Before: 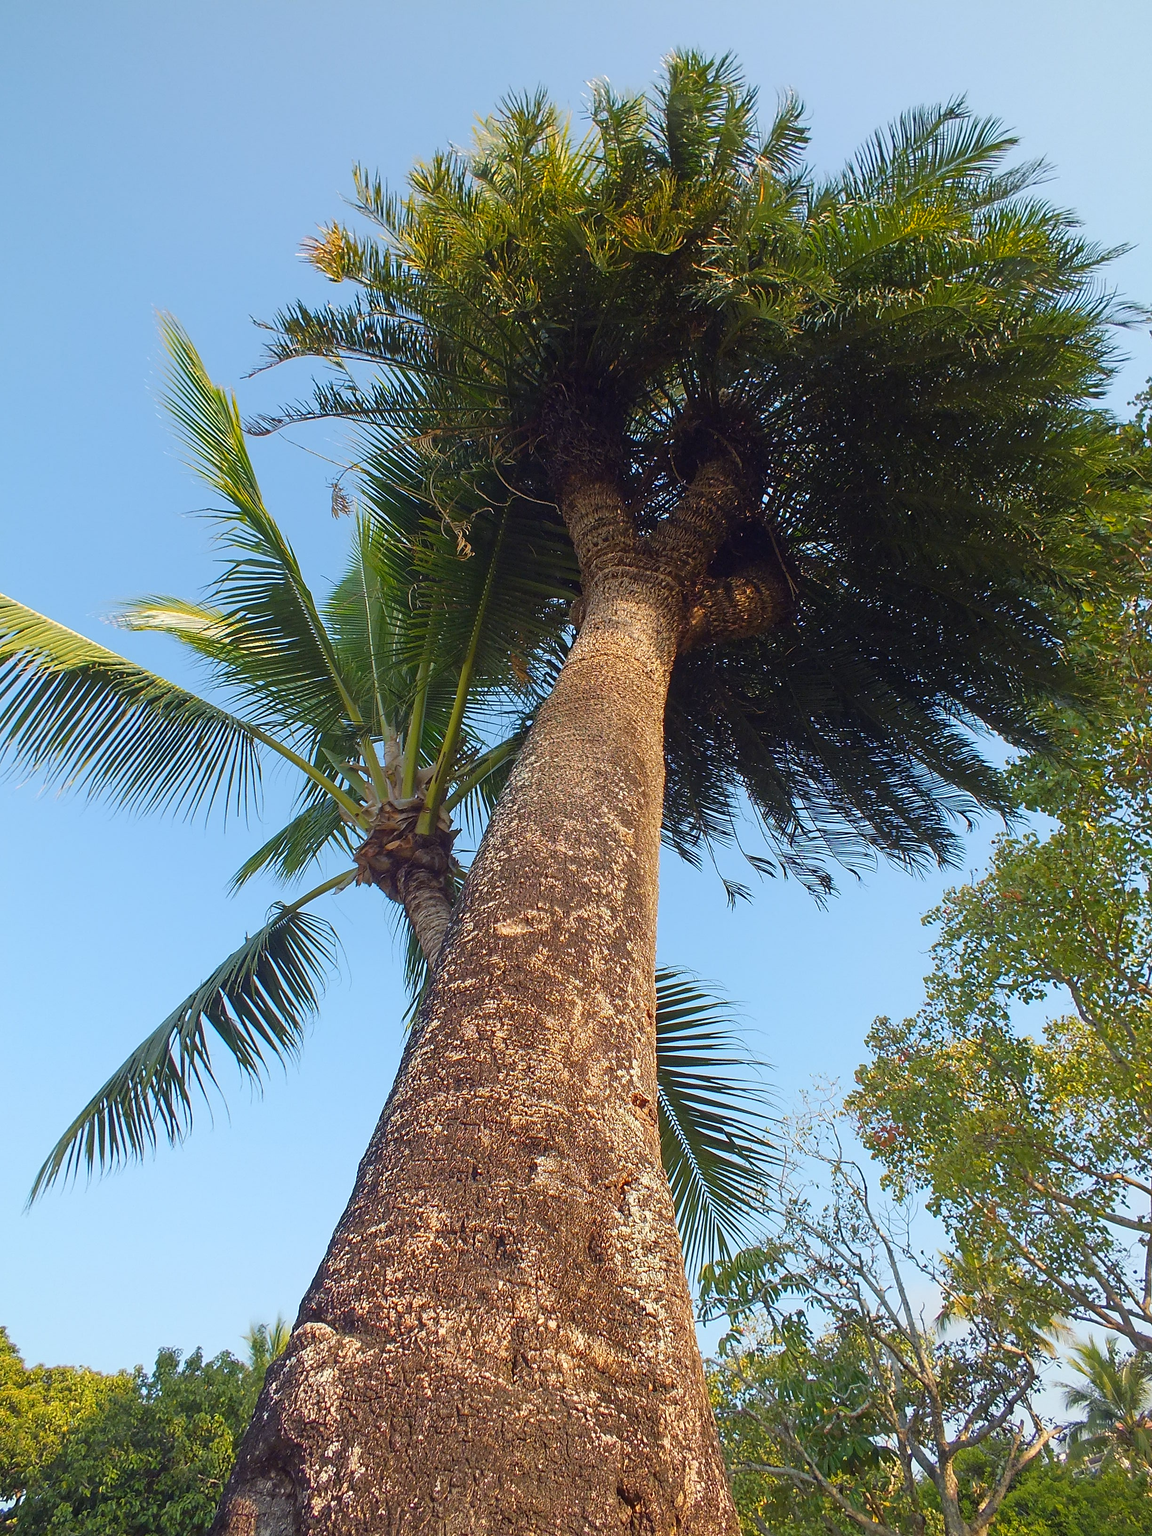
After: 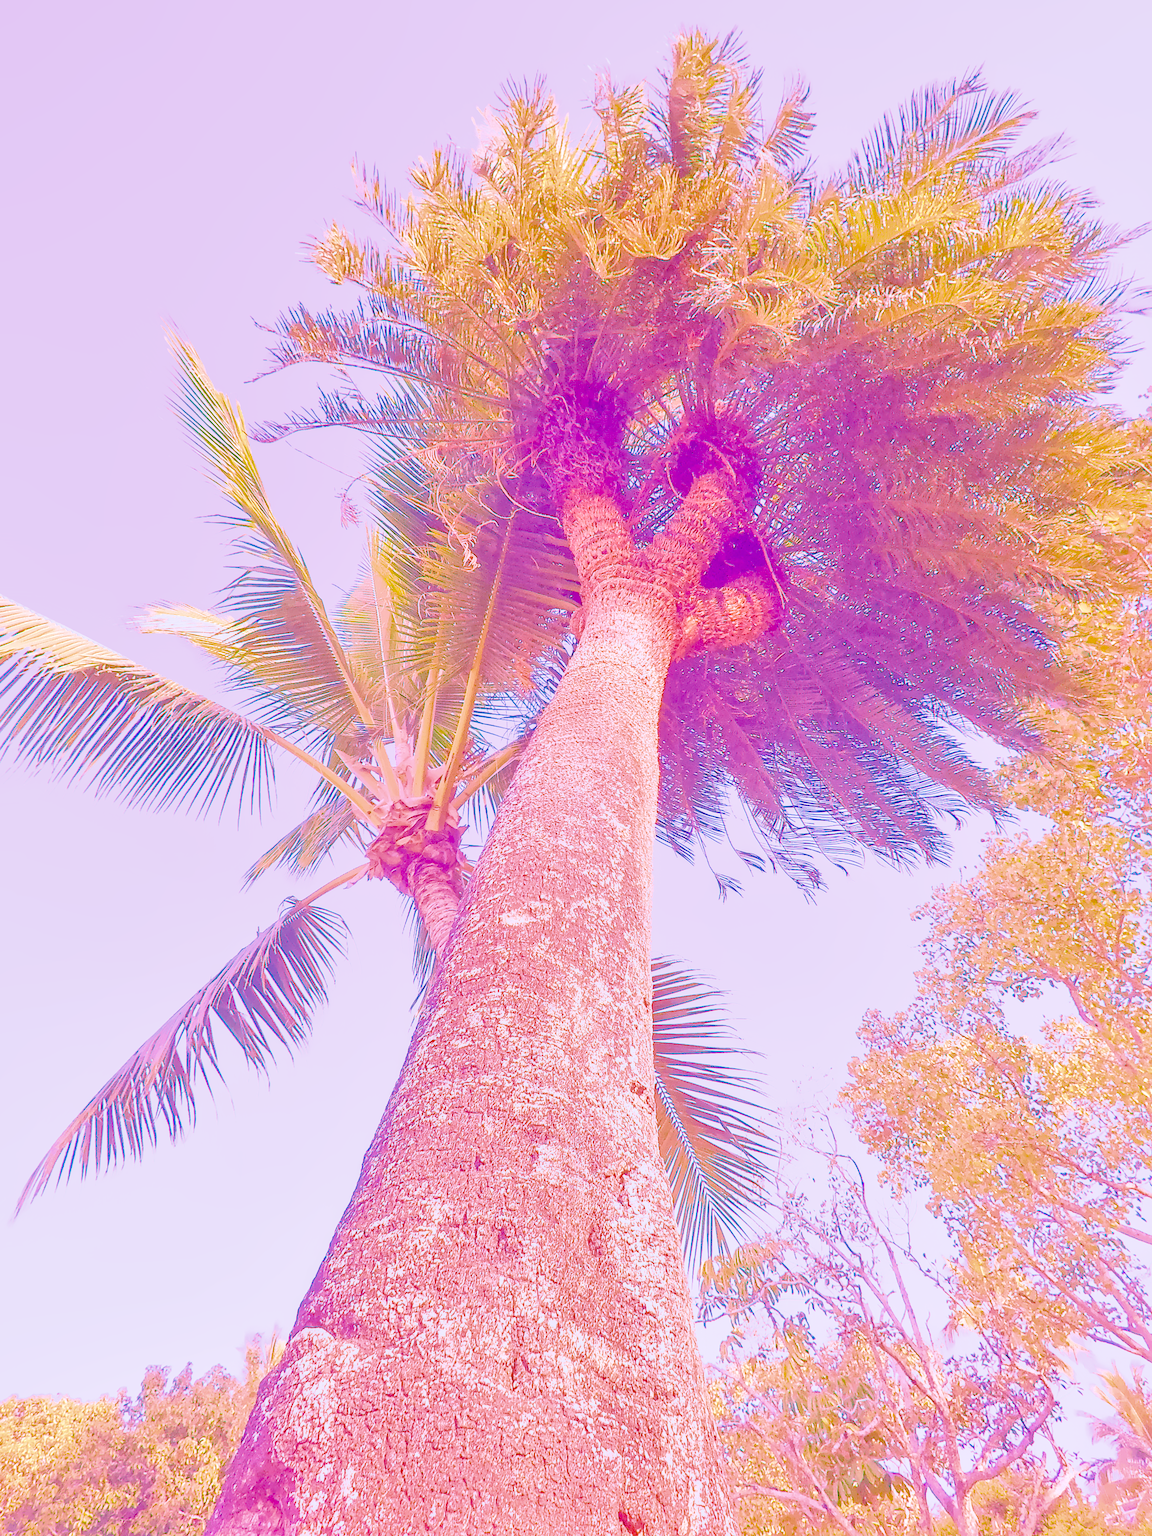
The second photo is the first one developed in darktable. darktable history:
local contrast: on, module defaults
color calibration: illuminant as shot in camera, x 0.358, y 0.373, temperature 4628.91 K
denoise (profiled): preserve shadows 1.52, scattering 0.002, a [-1, 0, 0], compensate highlight preservation false
haze removal: compatibility mode true, adaptive false
highlight reconstruction: on, module defaults
hot pixels: on, module defaults
lens correction: scale 1, crop 1, focal 16, aperture 5.6, distance 1000, camera "Canon EOS RP", lens "Canon RF 16mm F2.8 STM"
shadows and highlights: on, module defaults
white balance: red 2.229, blue 1.46
velvia: on, module defaults
filmic rgb: black relative exposure -4.38 EV, white relative exposure 4.56 EV, hardness 2.37, contrast 1.05
color balance rgb "Colors on Steroids": linear chroma grading › shadows 10%, linear chroma grading › highlights 10%, linear chroma grading › global chroma 15%, linear chroma grading › mid-tones 15%, perceptual saturation grading › global saturation 40%, perceptual saturation grading › highlights -25%, perceptual saturation grading › mid-tones 35%, perceptual saturation grading › shadows 35%, perceptual brilliance grading › global brilliance 11.29%, global vibrance 11.29%
exposure: black level correction 0, exposure 1.173 EV, compensate exposure bias true, compensate highlight preservation false
